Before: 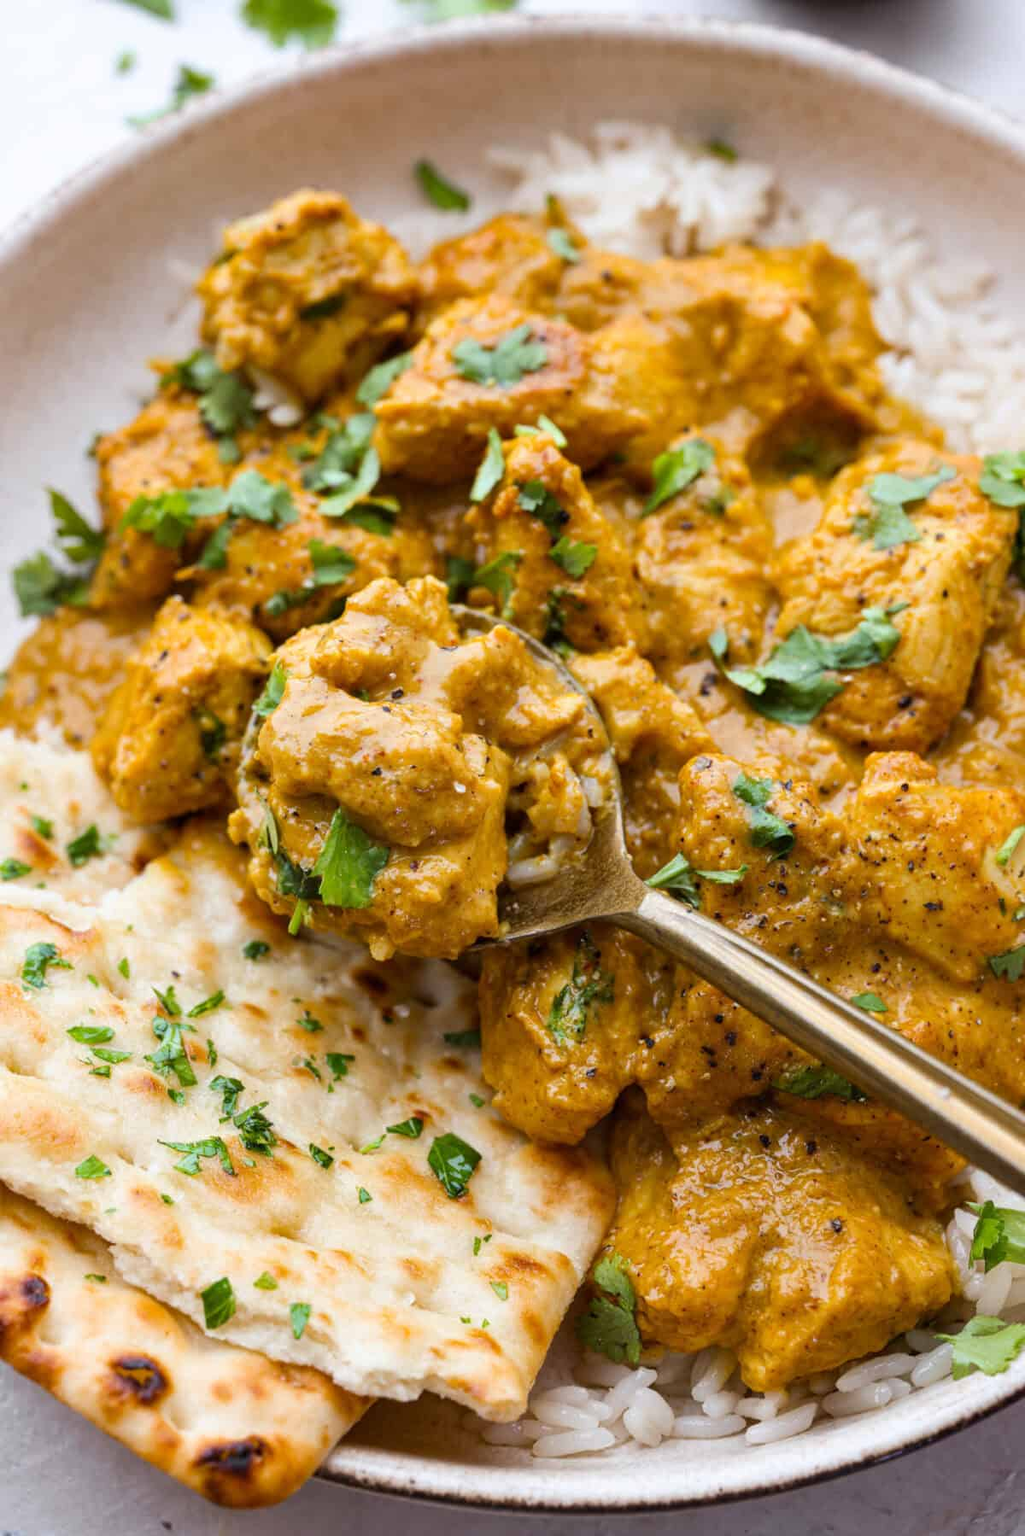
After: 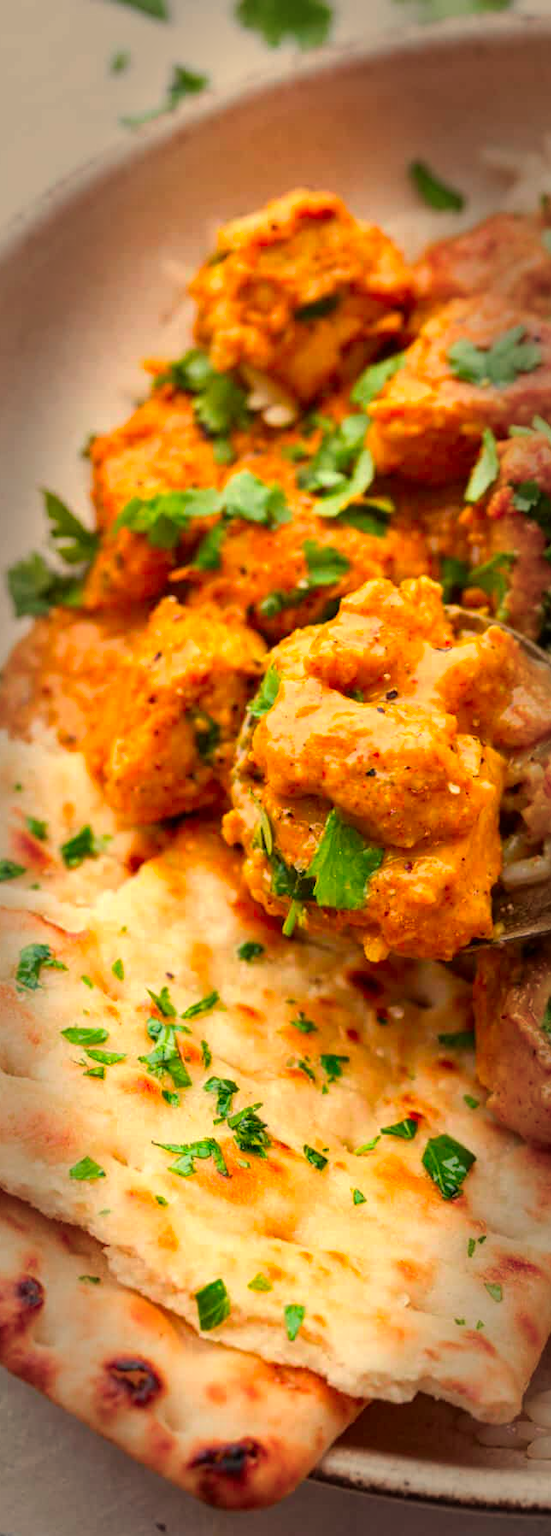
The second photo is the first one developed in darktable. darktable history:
color contrast: green-magenta contrast 1.69, blue-yellow contrast 1.49
white balance: red 1.123, blue 0.83
vignetting: fall-off start 66.7%, fall-off radius 39.74%, brightness -0.576, saturation -0.258, automatic ratio true, width/height ratio 0.671, dithering 16-bit output
crop: left 0.587%, right 45.588%, bottom 0.086%
